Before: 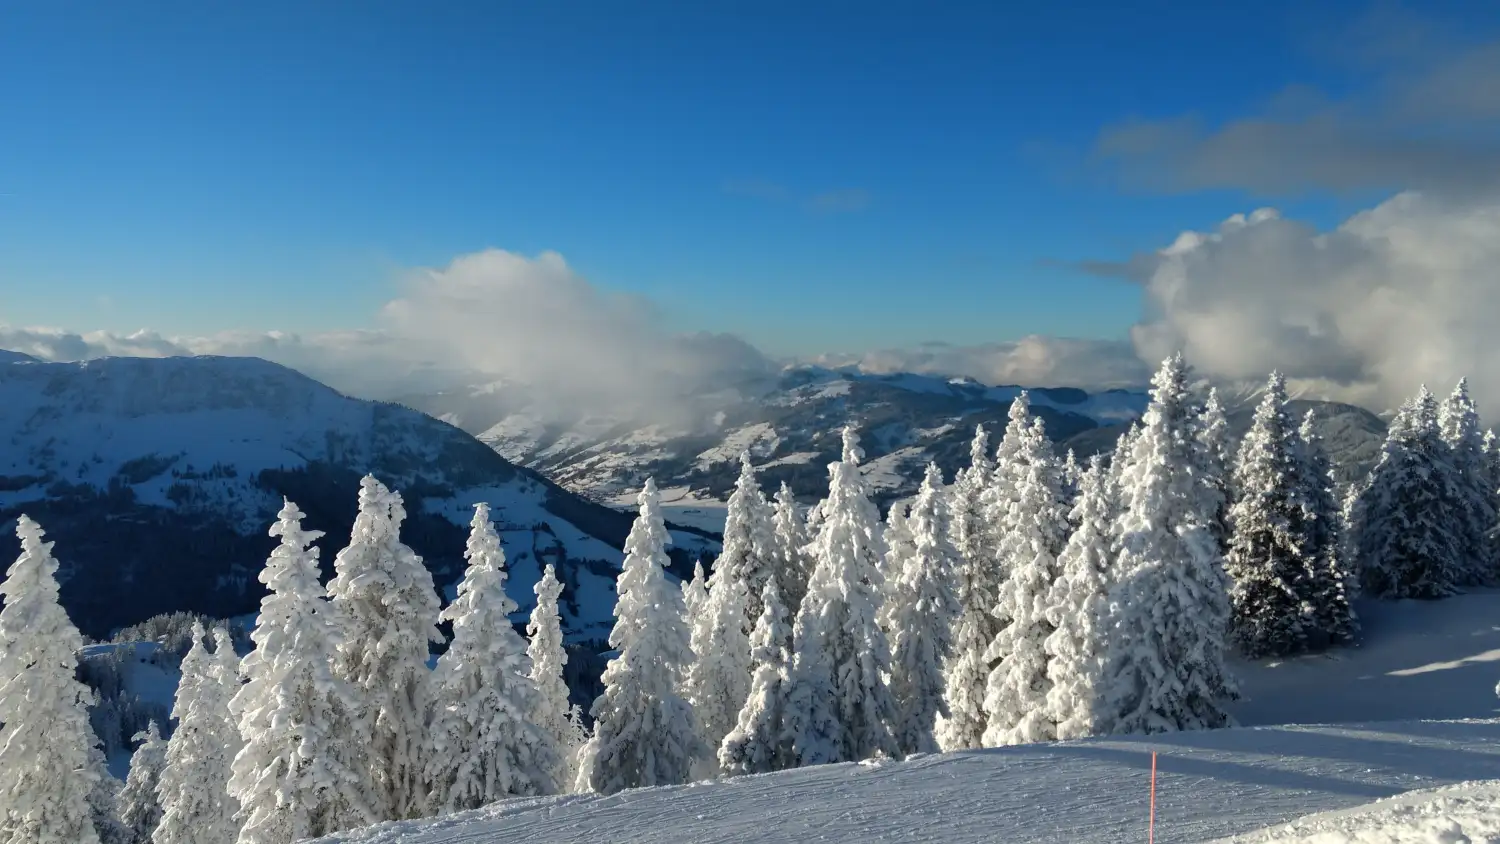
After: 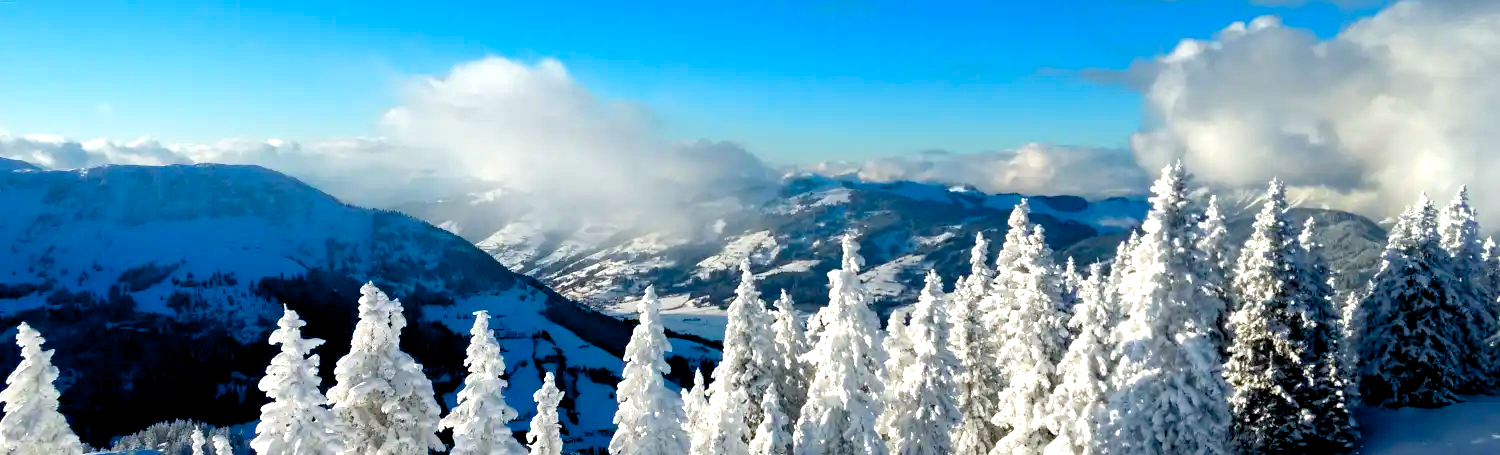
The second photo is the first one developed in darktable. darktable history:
color balance rgb: global offset › luminance -0.898%, perceptual saturation grading › global saturation 23.5%, perceptual saturation grading › highlights -24.532%, perceptual saturation grading › mid-tones 24.476%, perceptual saturation grading › shadows 40.298%, perceptual brilliance grading › global brilliance 29.8%
crop and rotate: top 22.813%, bottom 23.175%
